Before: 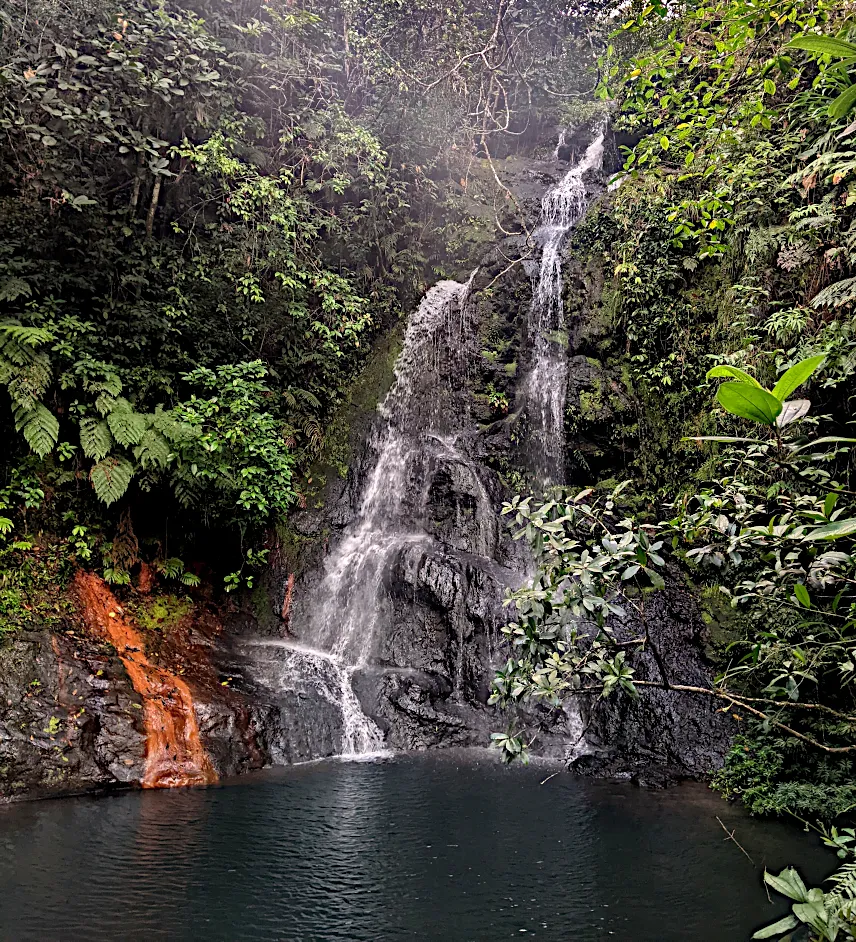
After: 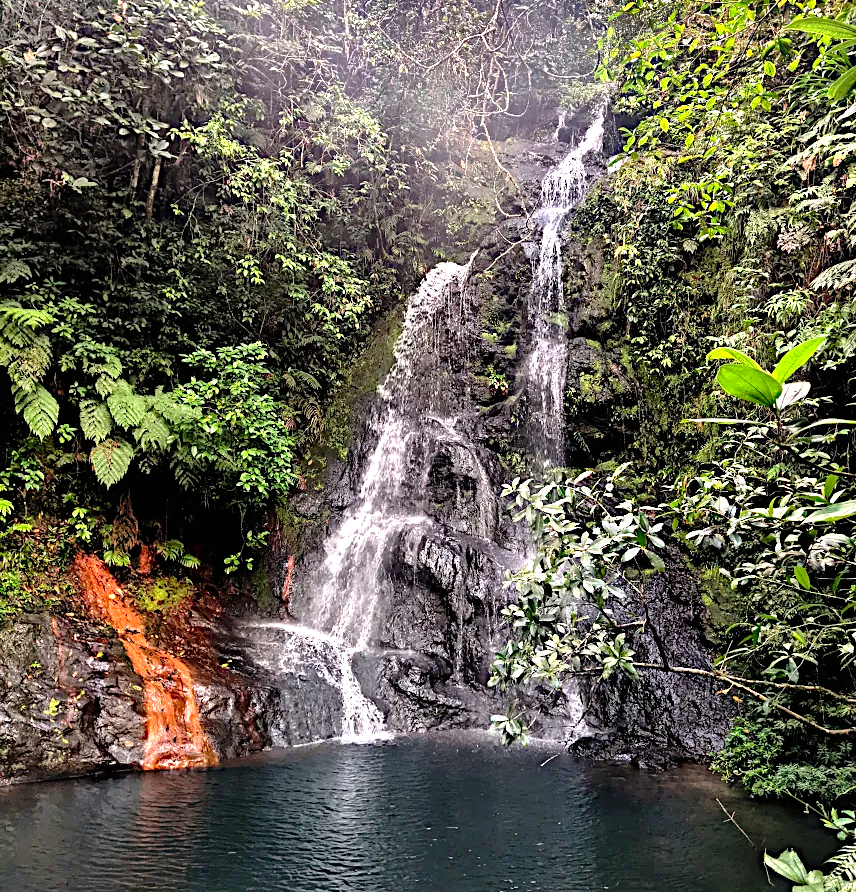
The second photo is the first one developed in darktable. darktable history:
crop and rotate: top 1.953%, bottom 3.27%
exposure: black level correction 0, exposure 1.001 EV, compensate highlight preservation false
tone curve: curves: ch0 [(0, 0) (0.106, 0.041) (0.256, 0.197) (0.37, 0.336) (0.513, 0.481) (0.667, 0.629) (1, 1)]; ch1 [(0, 0) (0.502, 0.505) (0.553, 0.577) (1, 1)]; ch2 [(0, 0) (0.5, 0.495) (0.56, 0.544) (1, 1)], preserve colors none
shadows and highlights: low approximation 0.01, soften with gaussian
